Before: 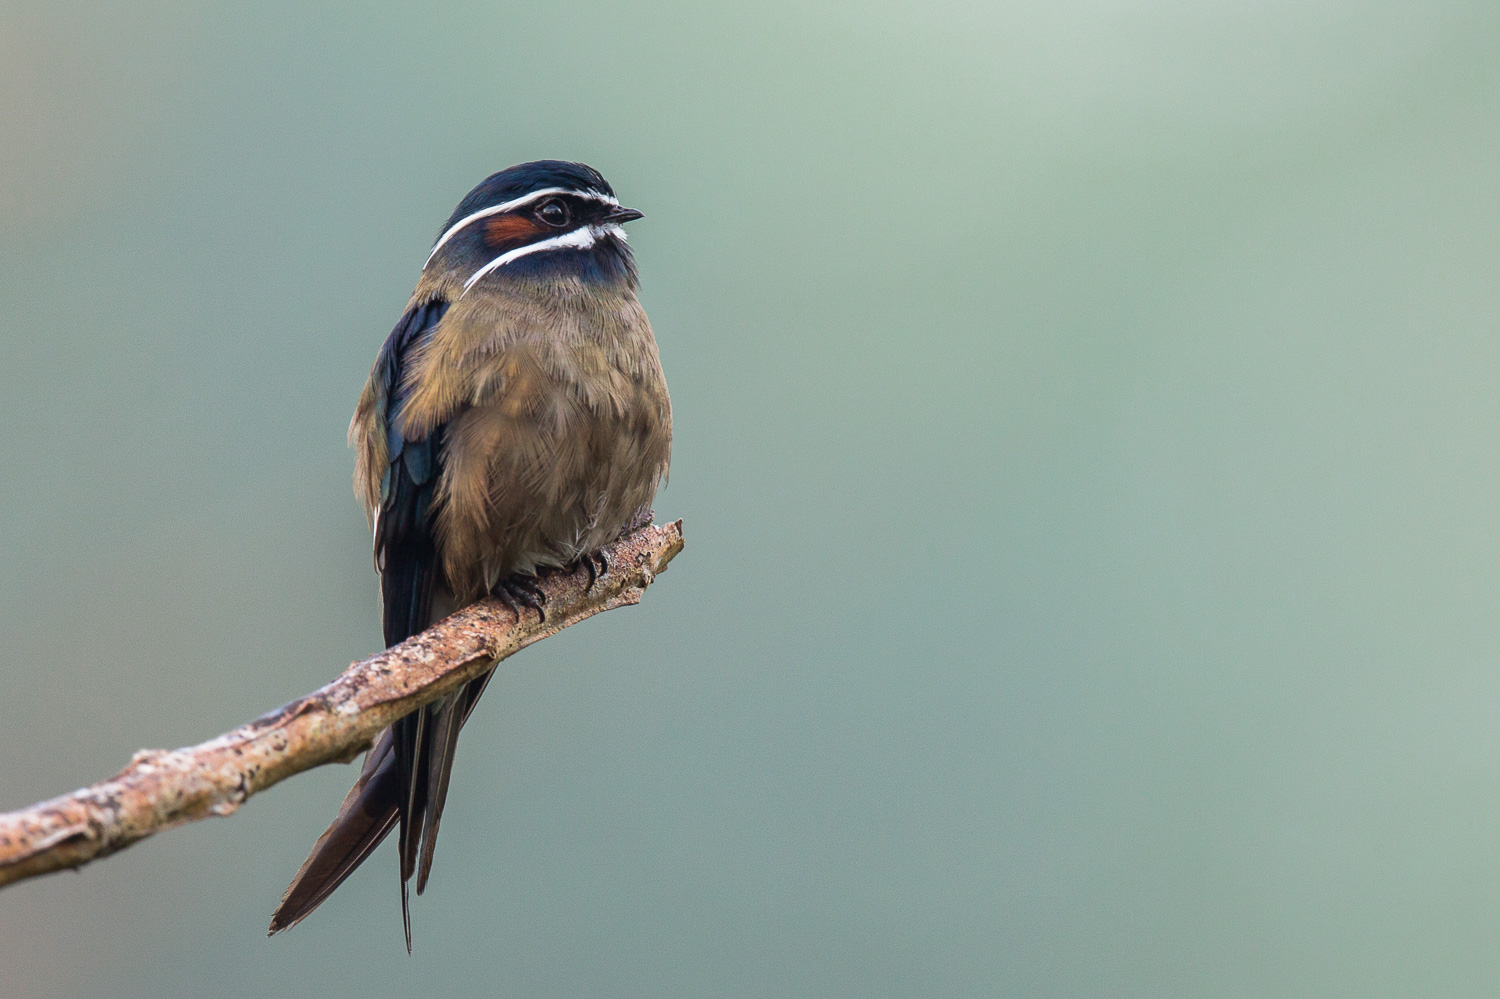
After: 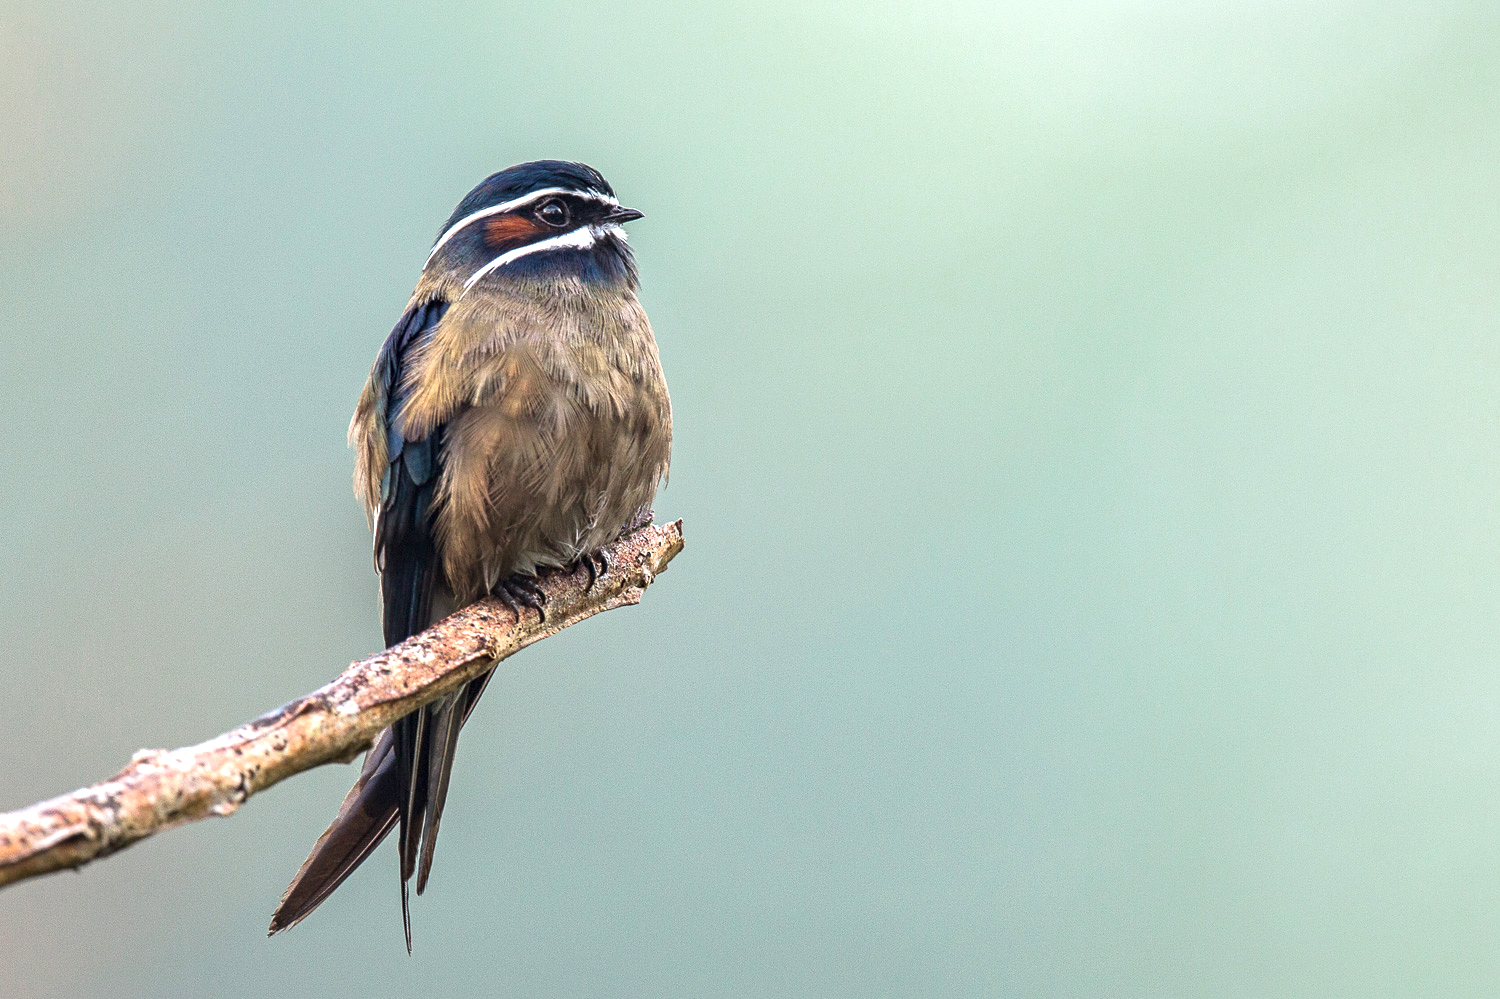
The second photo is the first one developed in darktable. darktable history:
exposure: black level correction 0, exposure 0.7 EV, compensate exposure bias true, compensate highlight preservation false
contrast equalizer: octaves 7, y [[0.509, 0.514, 0.523, 0.542, 0.578, 0.603], [0.5 ×6], [0.509, 0.514, 0.523, 0.542, 0.578, 0.603], [0.001, 0.002, 0.003, 0.005, 0.01, 0.013], [0.001, 0.002, 0.003, 0.005, 0.01, 0.013]]
